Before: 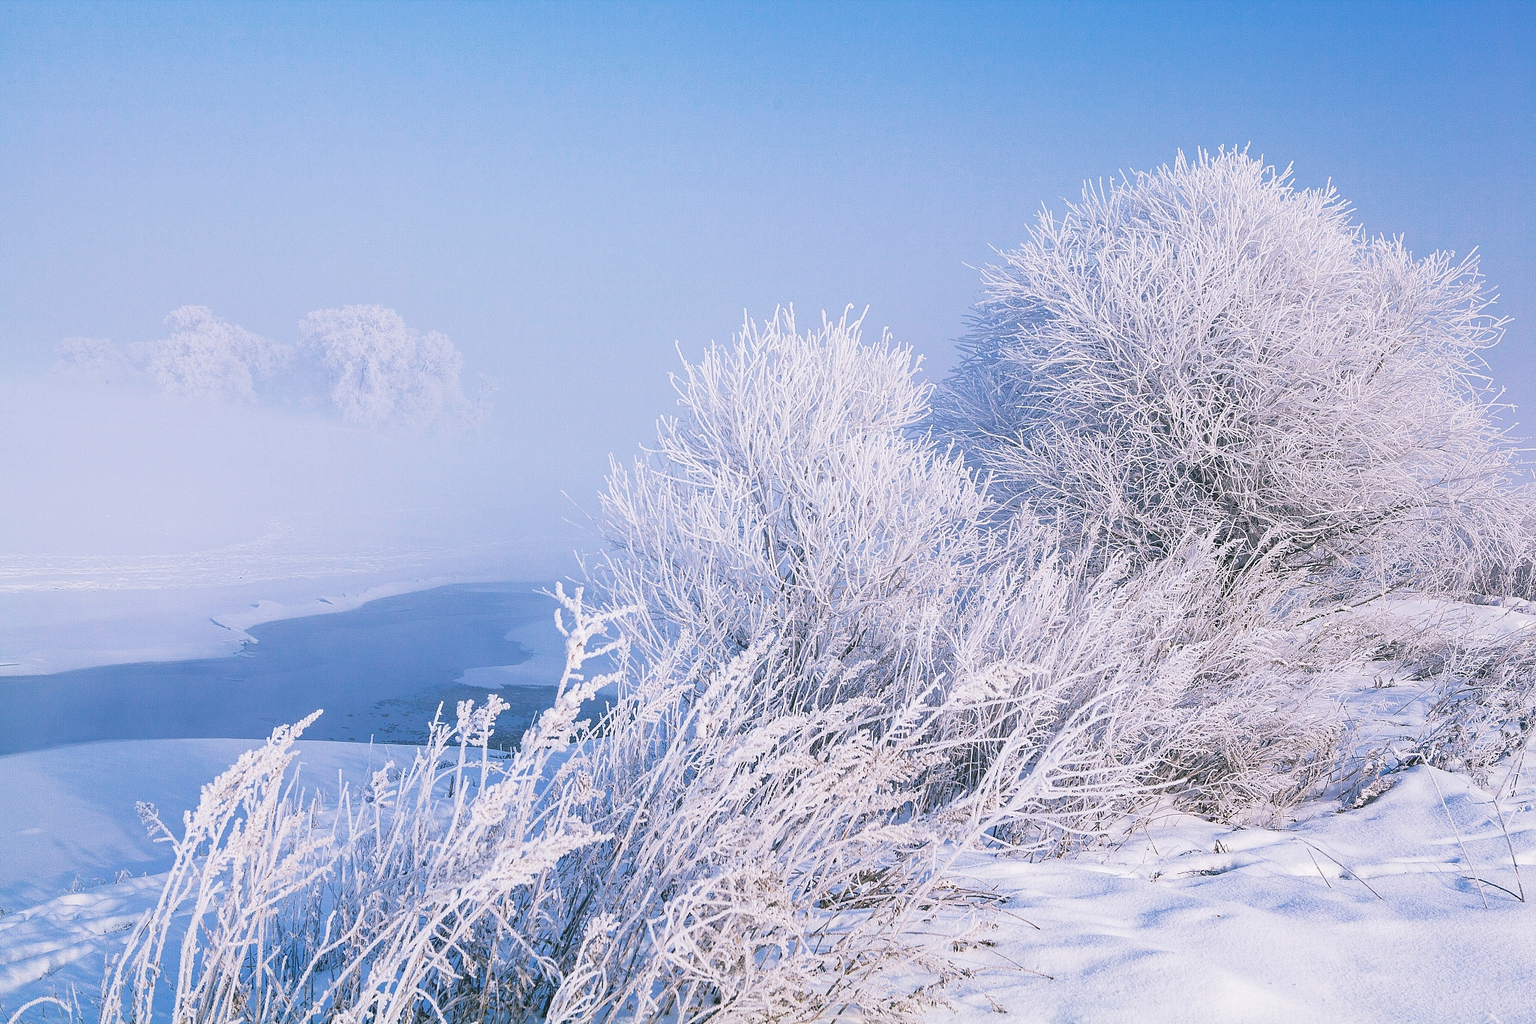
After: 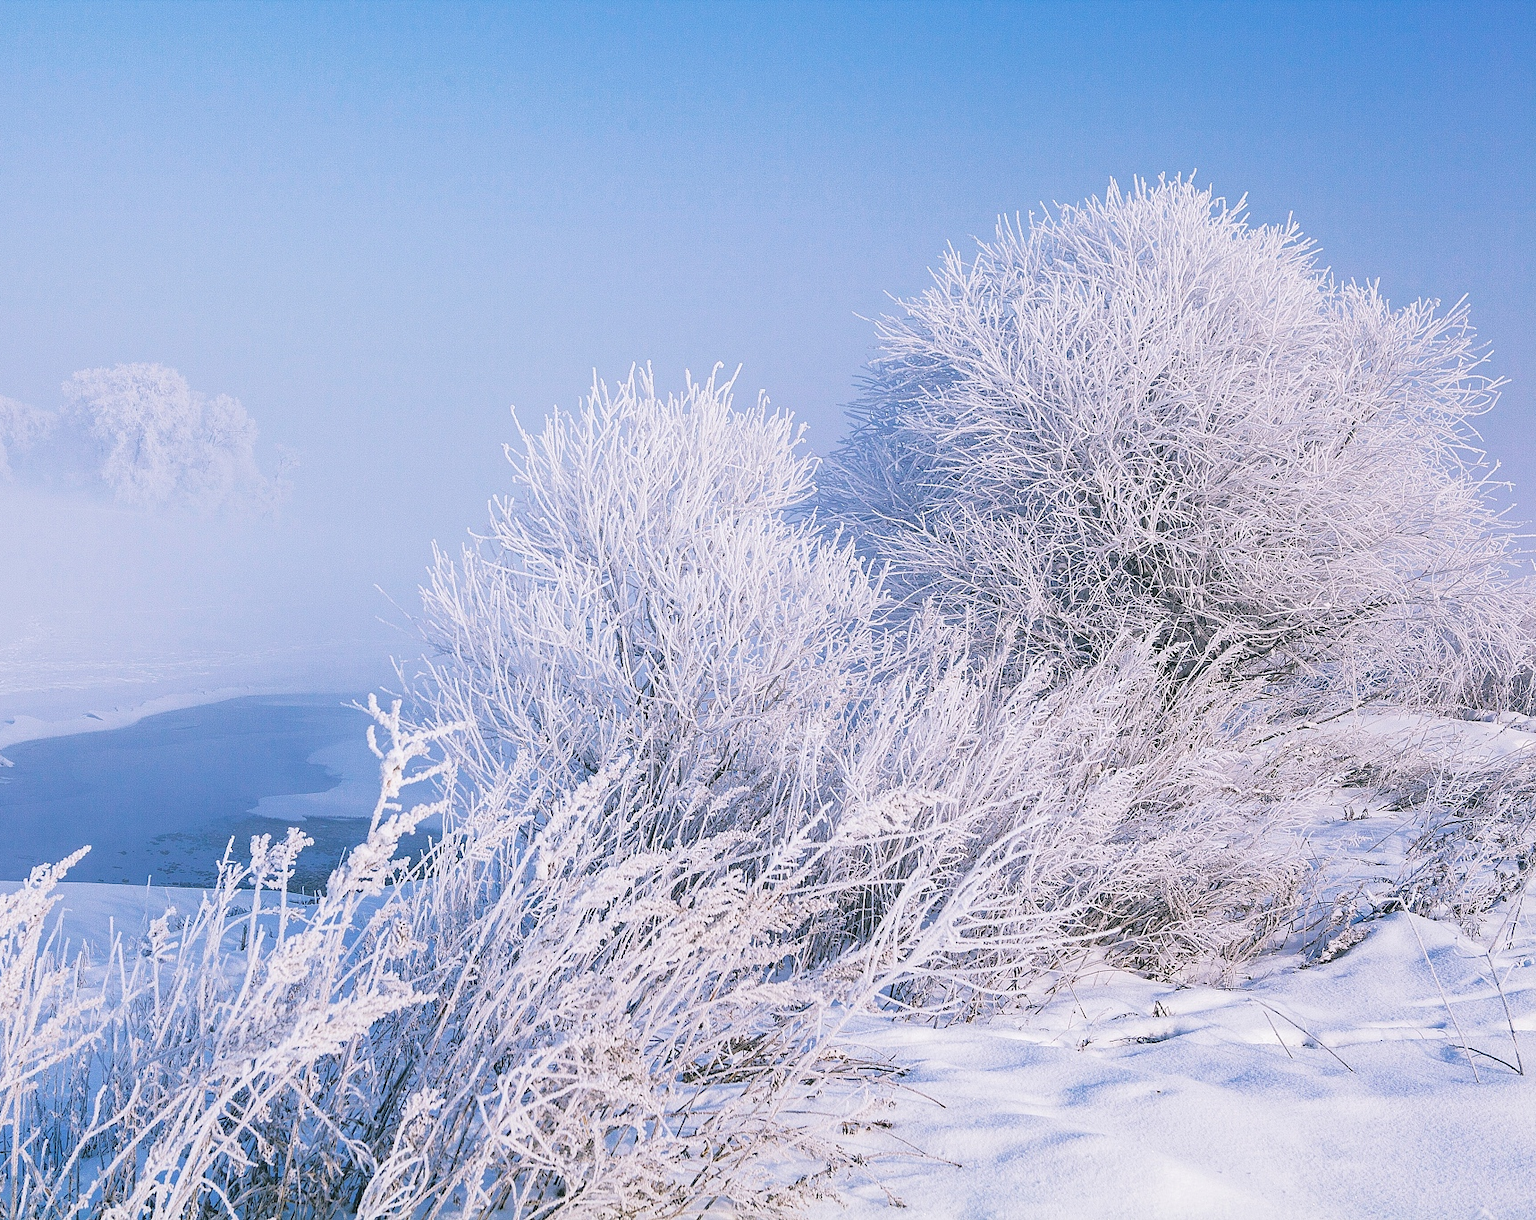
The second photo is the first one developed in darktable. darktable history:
crop: left 16.093%
